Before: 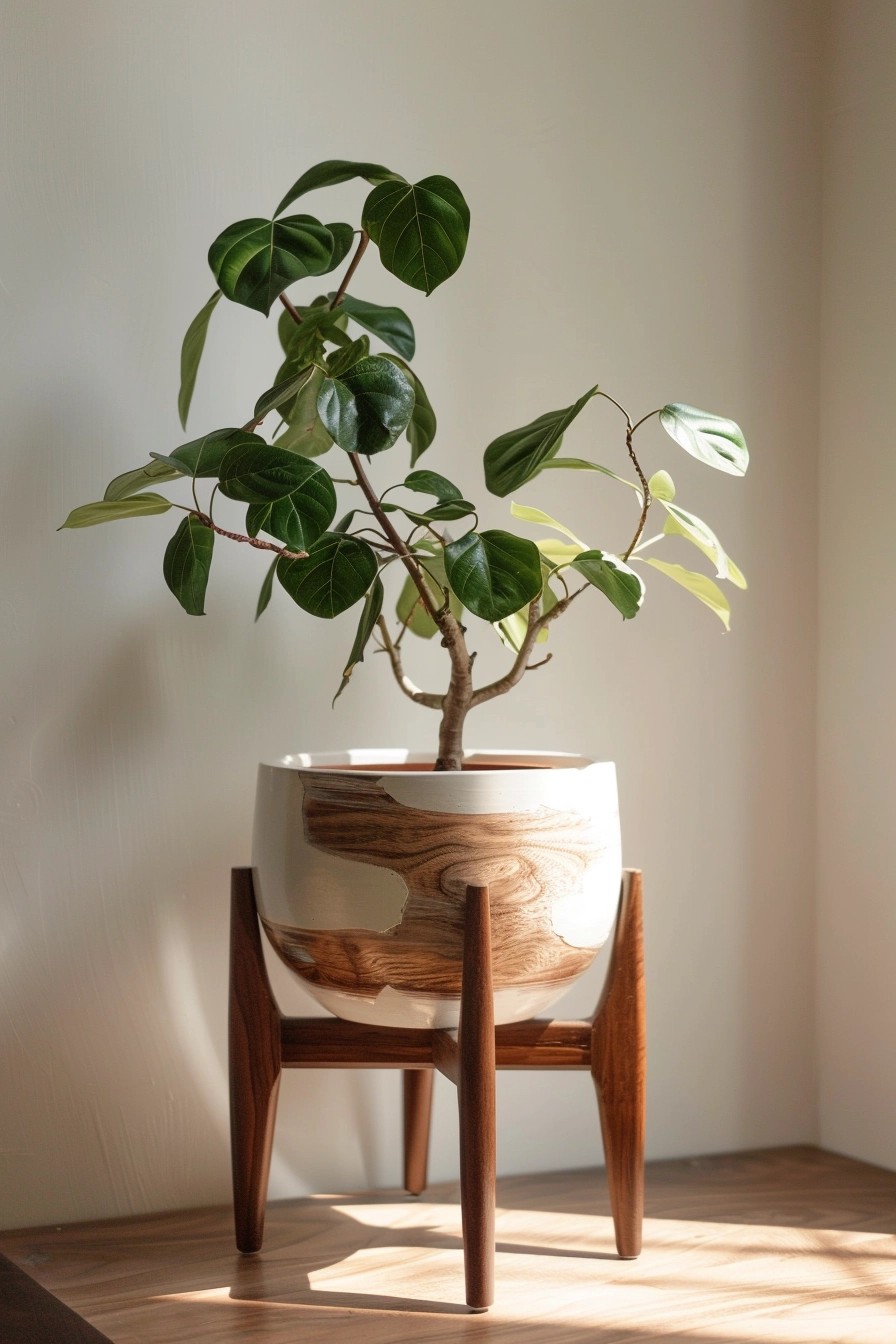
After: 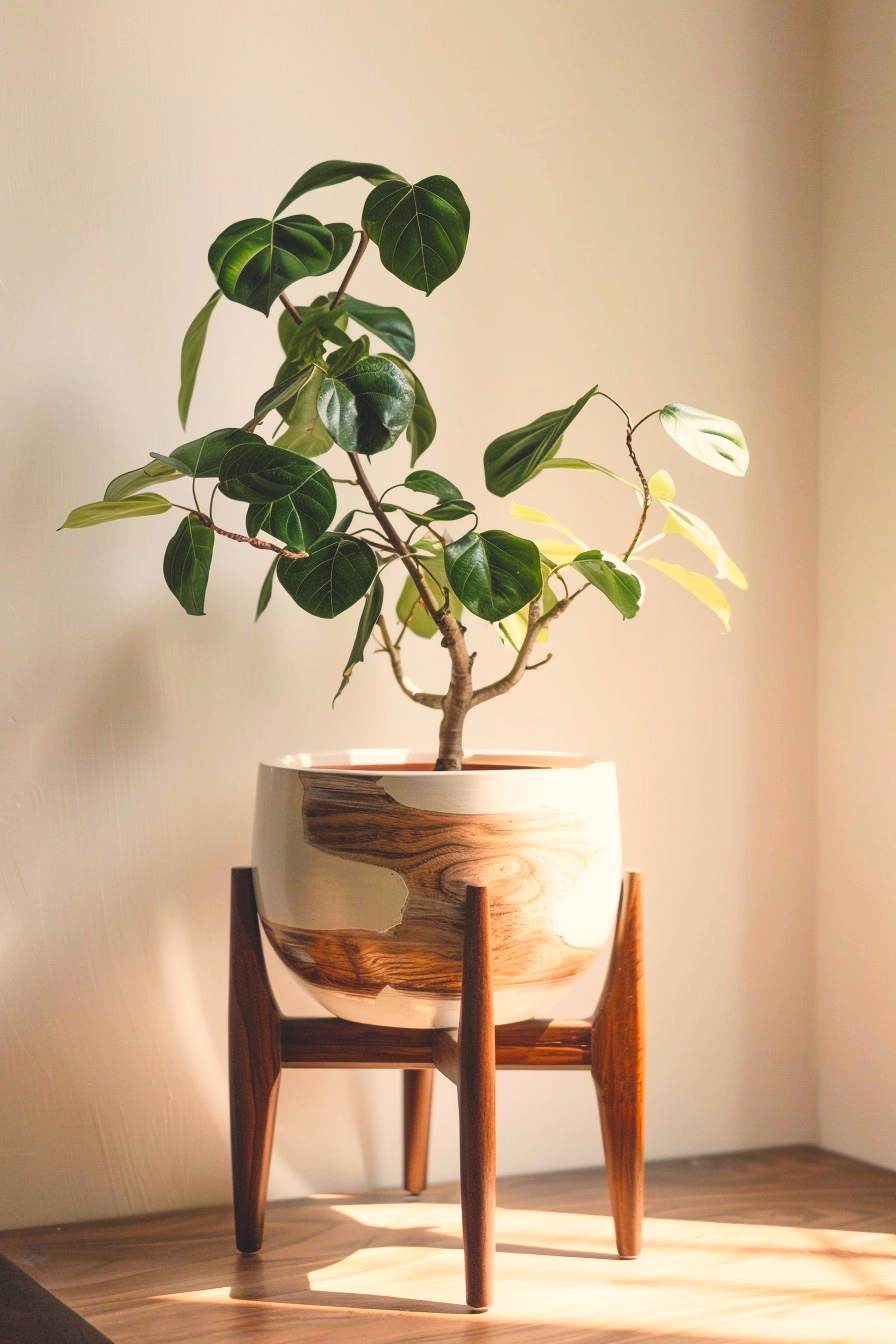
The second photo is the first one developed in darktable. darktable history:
tone curve: curves: ch0 [(0, 0) (0.082, 0.02) (0.129, 0.078) (0.275, 0.301) (0.67, 0.809) (1, 1)], color space Lab, linked channels, preserve colors none
color balance rgb: shadows lift › chroma 2%, shadows lift › hue 247.2°, power › chroma 0.3%, power › hue 25.2°, highlights gain › chroma 3%, highlights gain › hue 60°, global offset › luminance 2%, perceptual saturation grading › global saturation 20%, perceptual saturation grading › highlights -20%, perceptual saturation grading › shadows 30%
